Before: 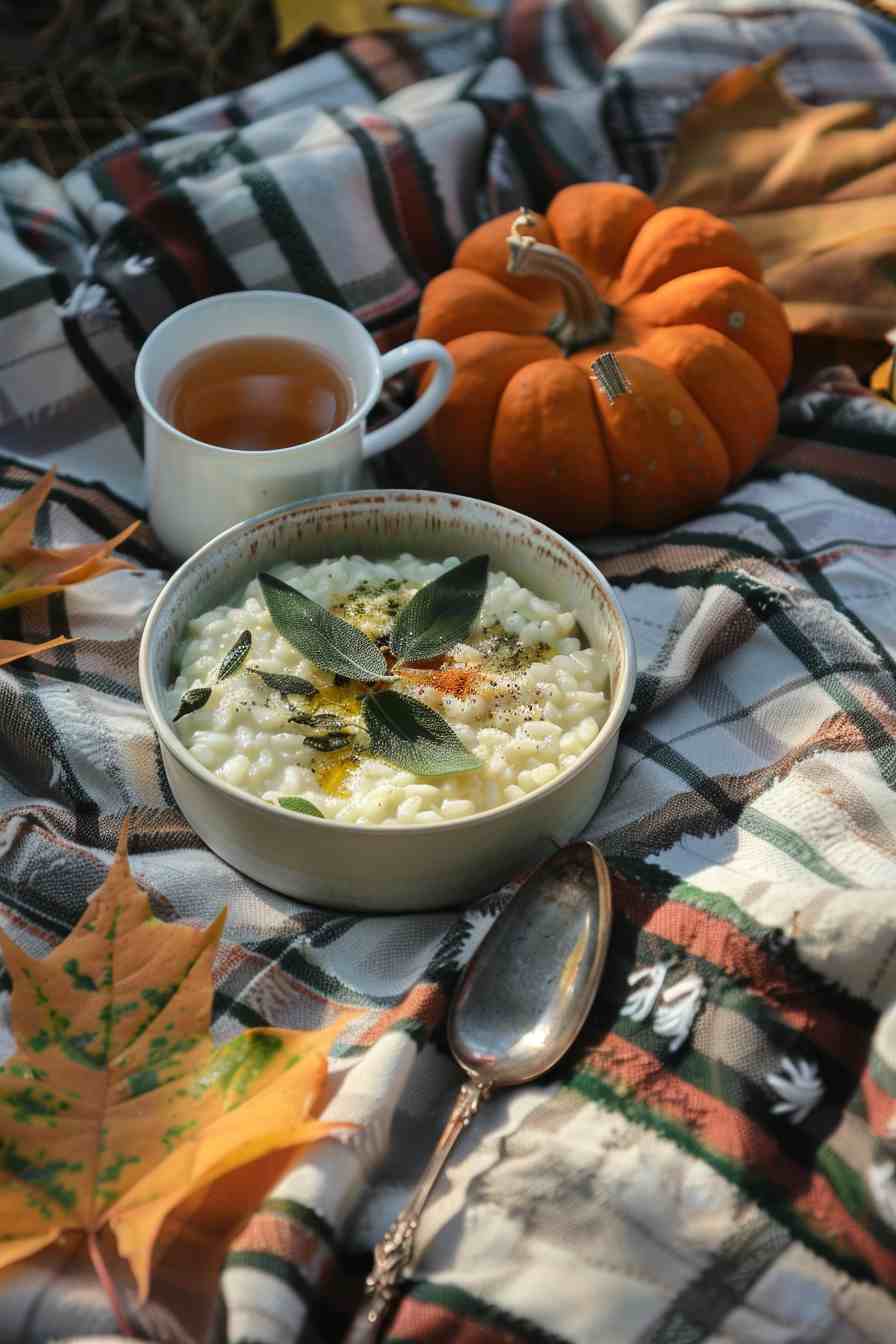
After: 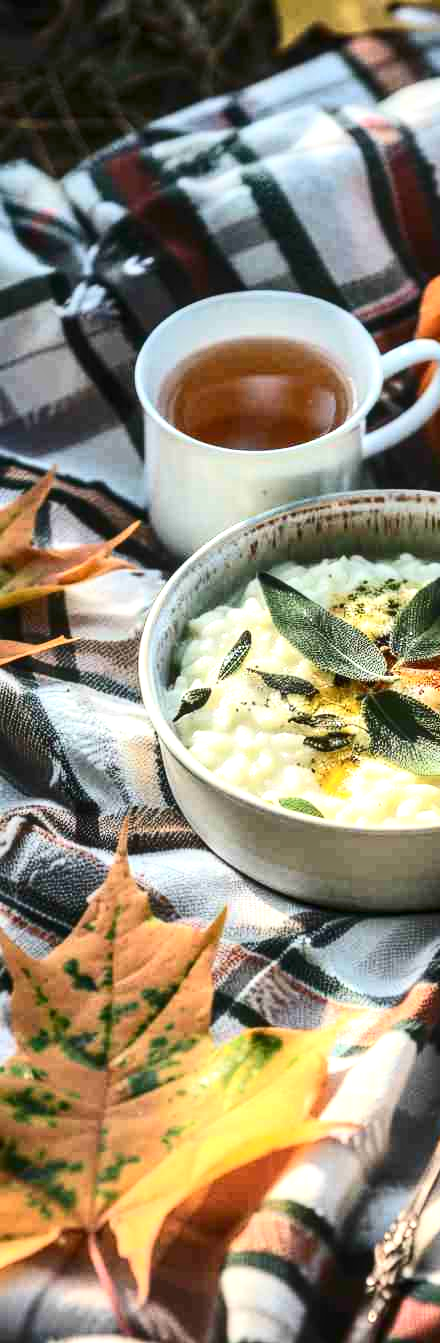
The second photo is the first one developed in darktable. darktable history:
local contrast: on, module defaults
contrast brightness saturation: contrast 0.28
crop and rotate: left 0%, top 0%, right 50.845%
exposure: black level correction 0, exposure 1 EV, compensate exposure bias true, compensate highlight preservation false
